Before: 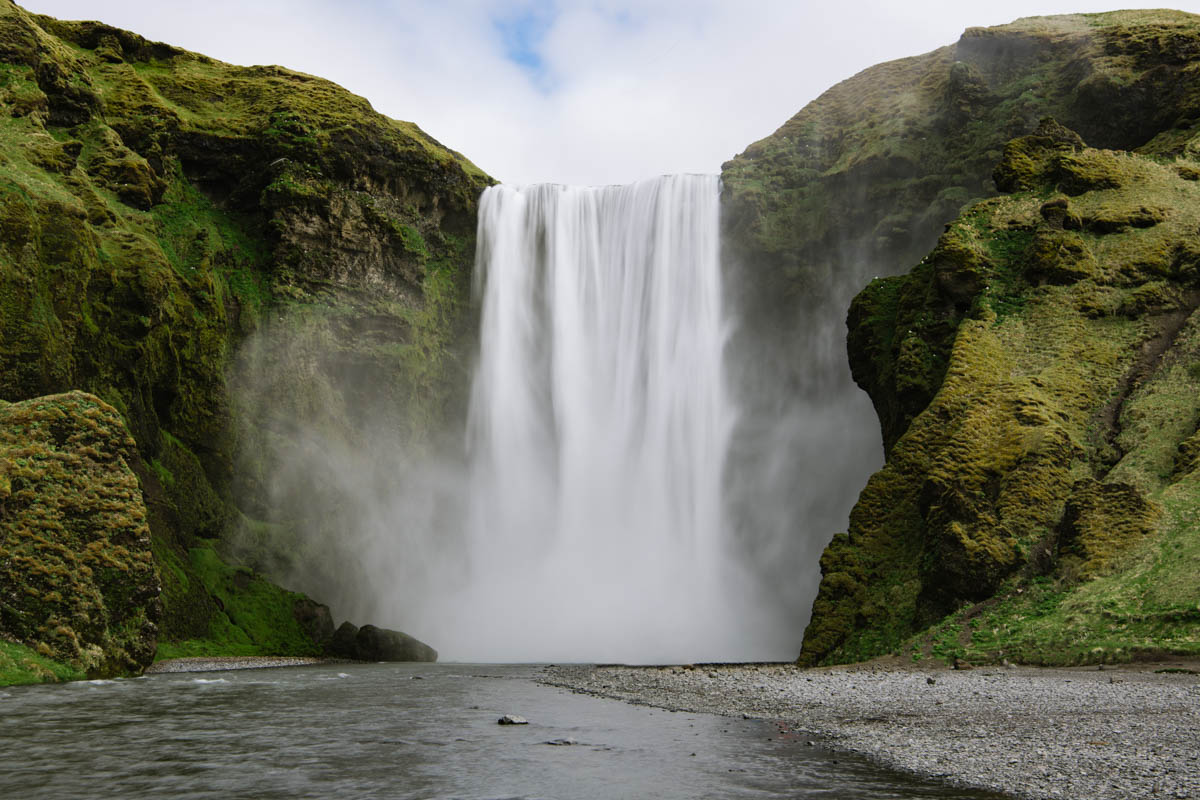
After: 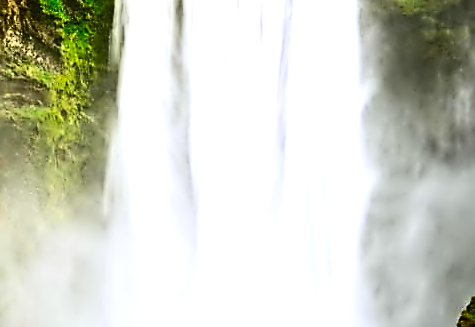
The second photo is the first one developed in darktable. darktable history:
exposure: black level correction 0, exposure 1.384 EV, compensate highlight preservation false
crop: left 30.203%, top 29.651%, right 30.163%, bottom 29.457%
contrast equalizer: y [[0.5, 0.542, 0.583, 0.625, 0.667, 0.708], [0.5 ×6], [0.5 ×6], [0, 0.033, 0.067, 0.1, 0.133, 0.167], [0, 0.05, 0.1, 0.15, 0.2, 0.25]]
color correction: highlights b* -0.034, saturation 1.31
sharpen: on, module defaults
contrast brightness saturation: contrast 0.265, brightness 0.019, saturation 0.876
tone equalizer: -8 EV 0.237 EV, -7 EV 0.41 EV, -6 EV 0.422 EV, -5 EV 0.221 EV, -3 EV -0.244 EV, -2 EV -0.413 EV, -1 EV -0.437 EV, +0 EV -0.221 EV
